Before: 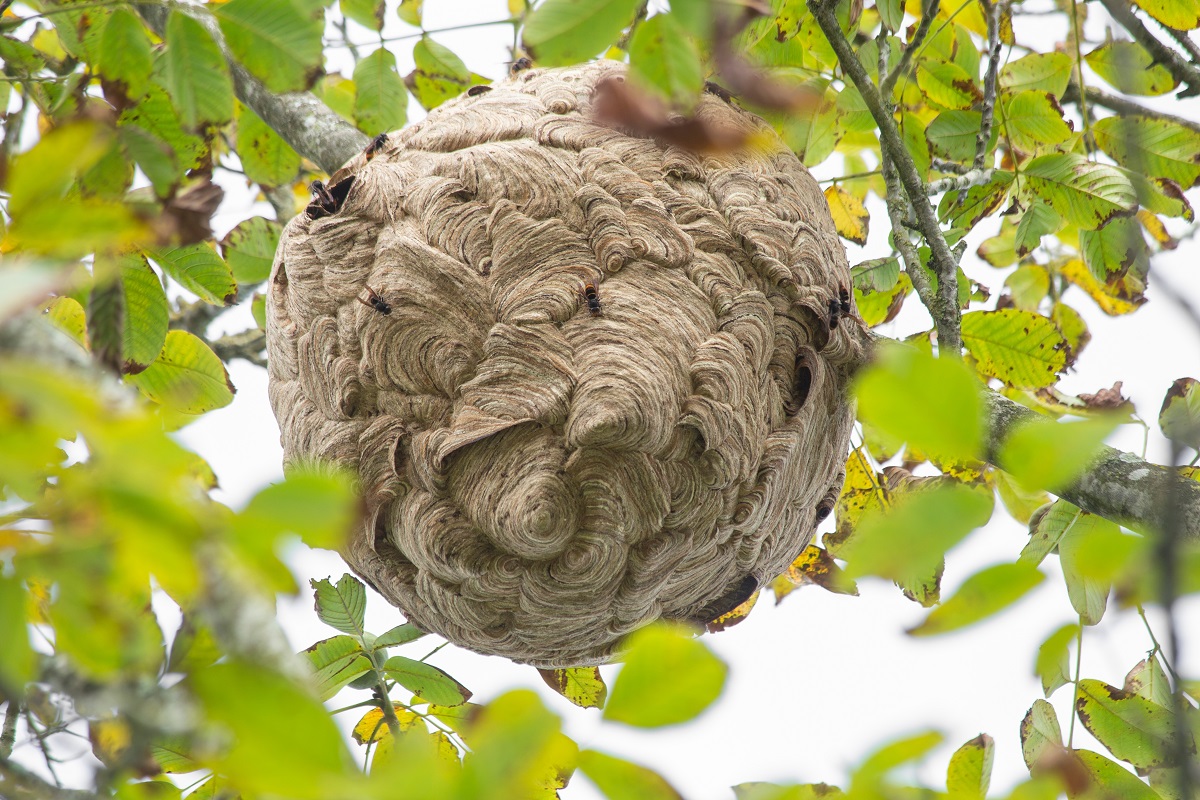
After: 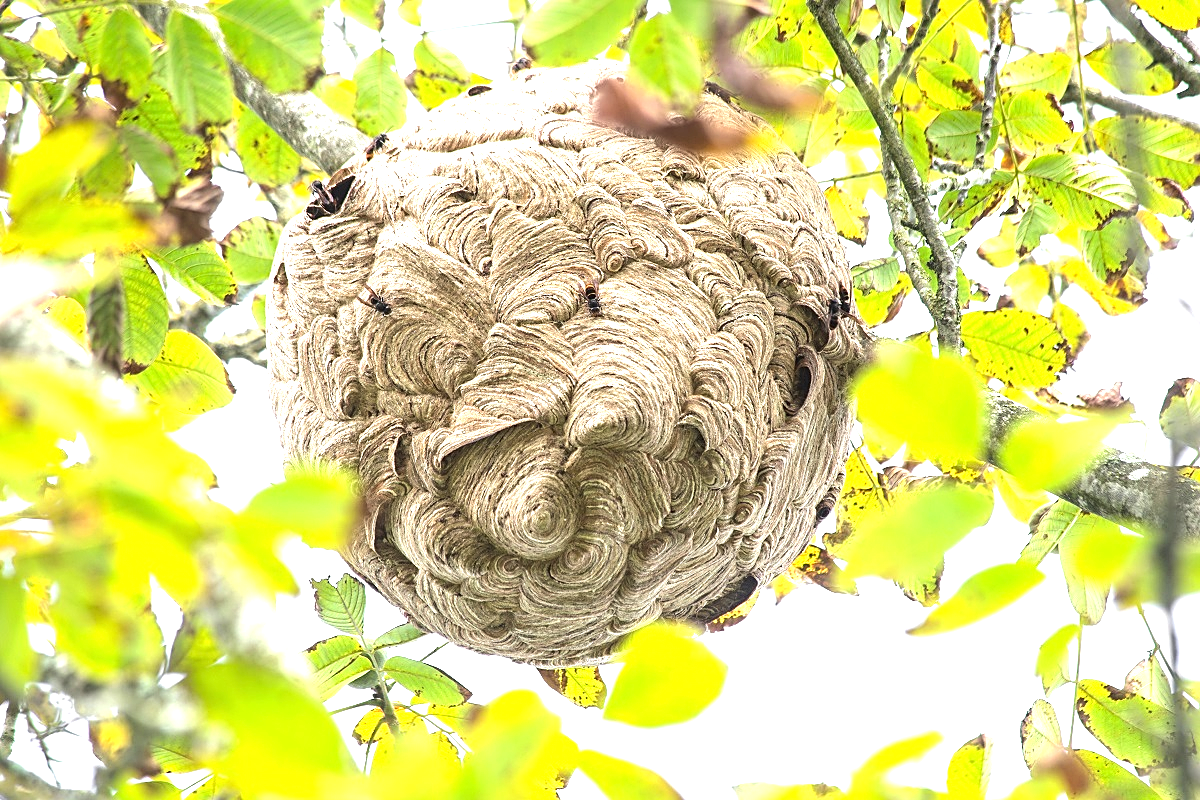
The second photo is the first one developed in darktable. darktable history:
exposure: black level correction 0, exposure 0.953 EV, compensate exposure bias true, compensate highlight preservation false
sharpen: on, module defaults
tone equalizer: -8 EV -0.417 EV, -7 EV -0.389 EV, -6 EV -0.333 EV, -5 EV -0.222 EV, -3 EV 0.222 EV, -2 EV 0.333 EV, -1 EV 0.389 EV, +0 EV 0.417 EV, edges refinement/feathering 500, mask exposure compensation -1.57 EV, preserve details no
